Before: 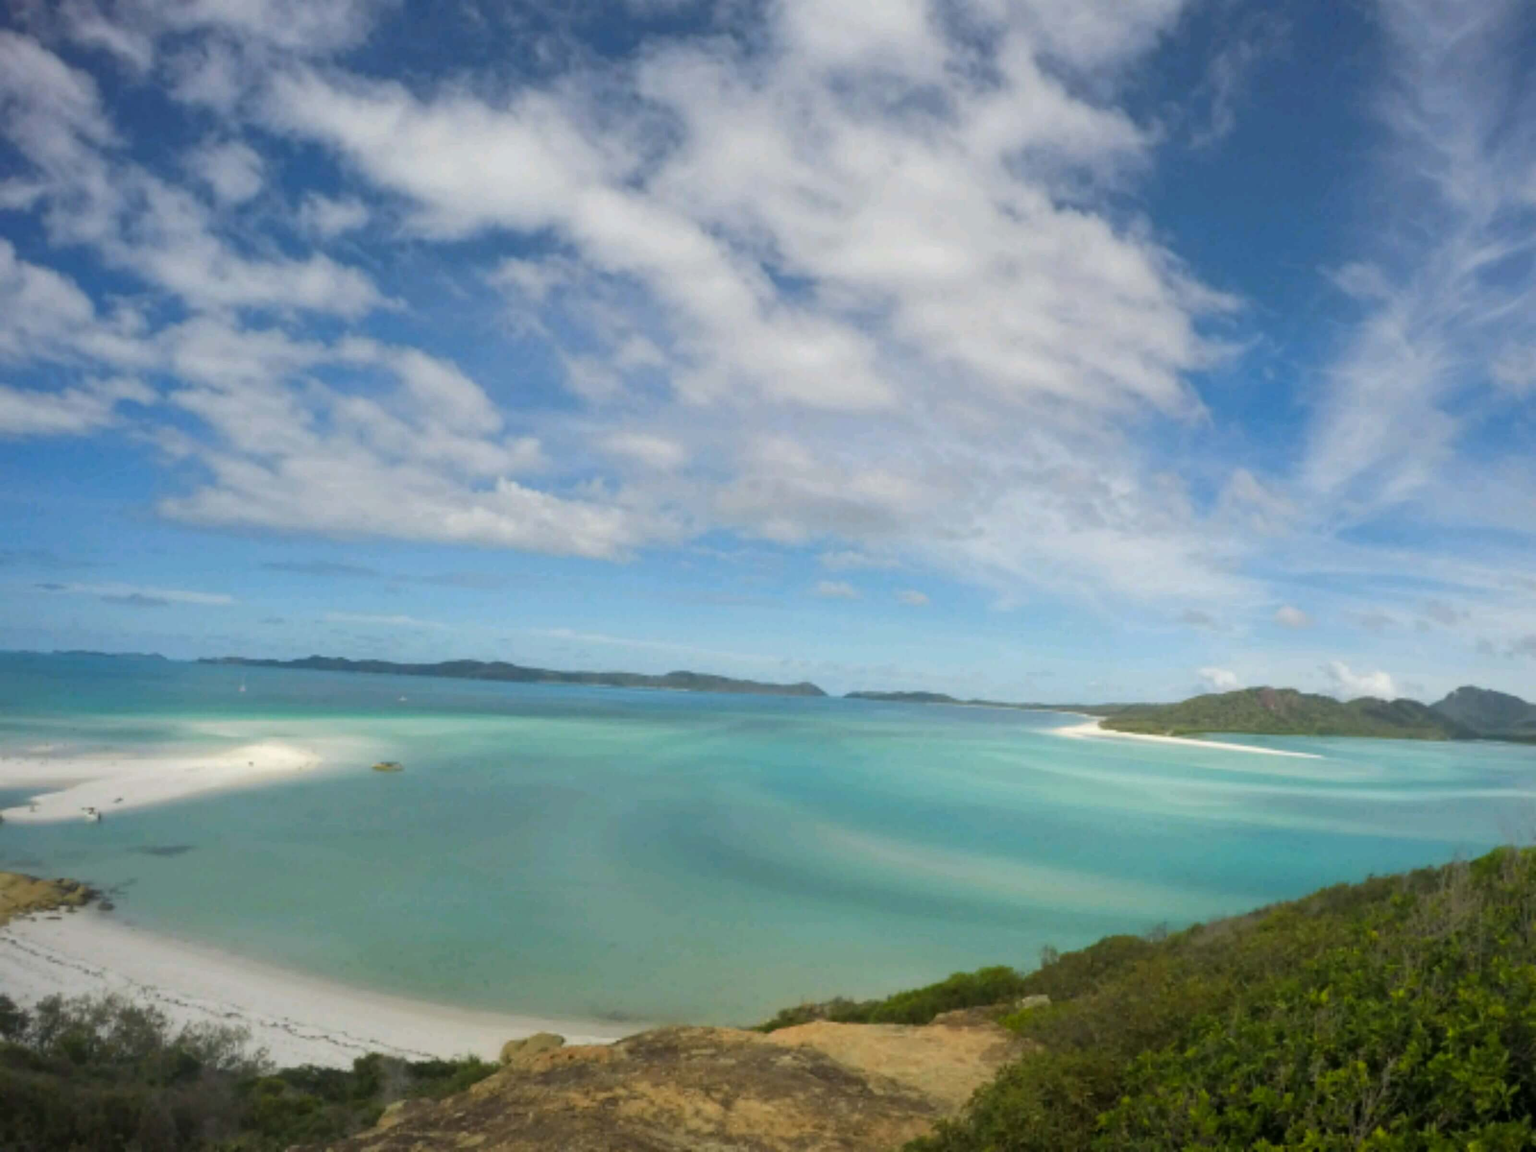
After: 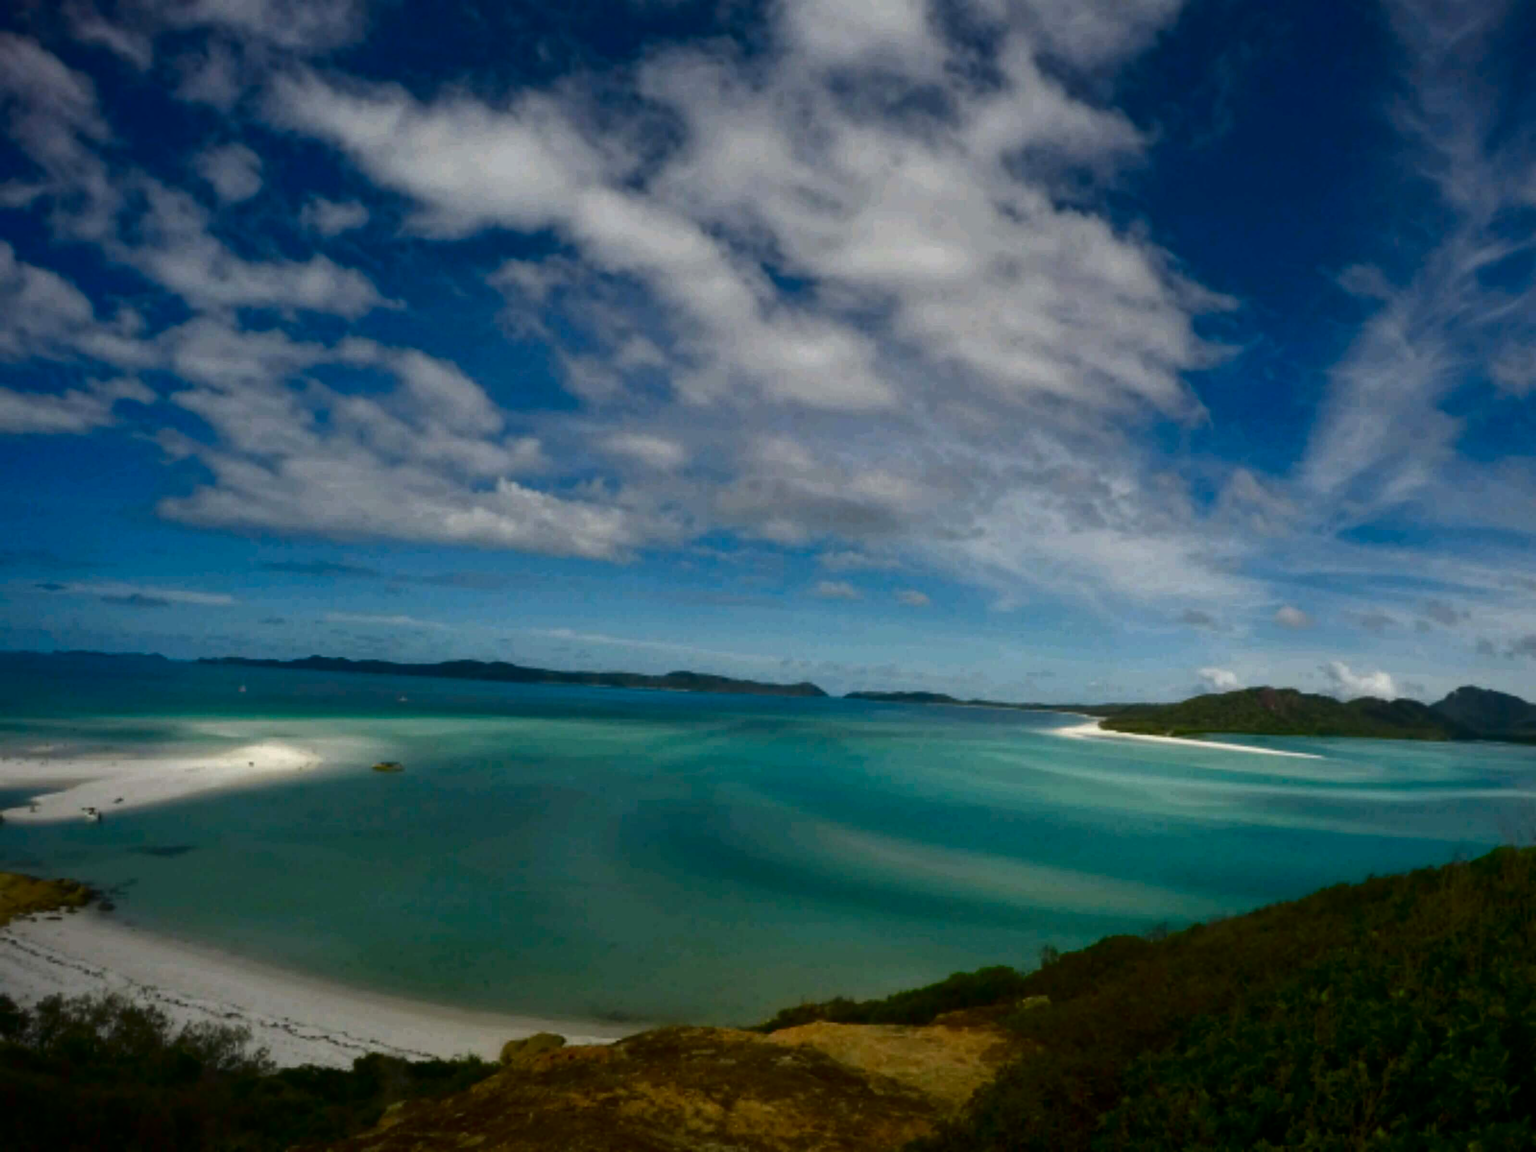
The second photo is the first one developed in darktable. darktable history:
contrast brightness saturation: contrast 0.092, brightness -0.609, saturation 0.17
